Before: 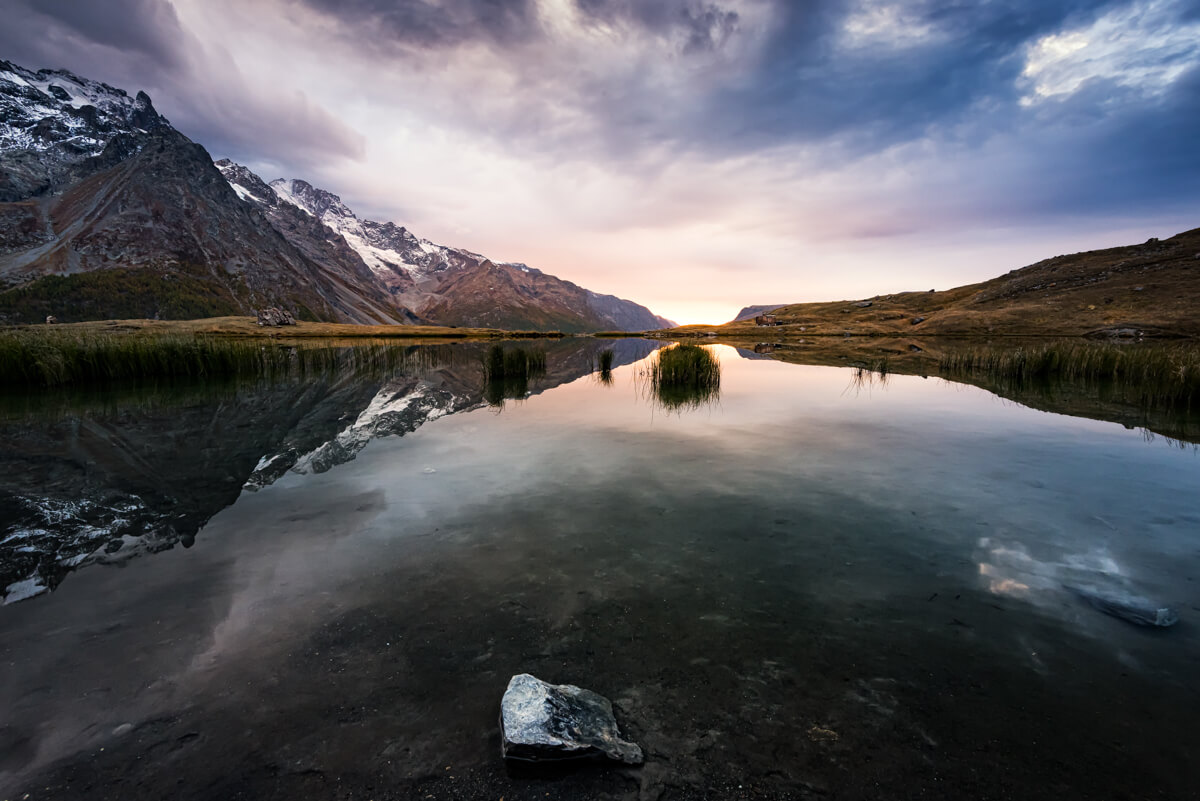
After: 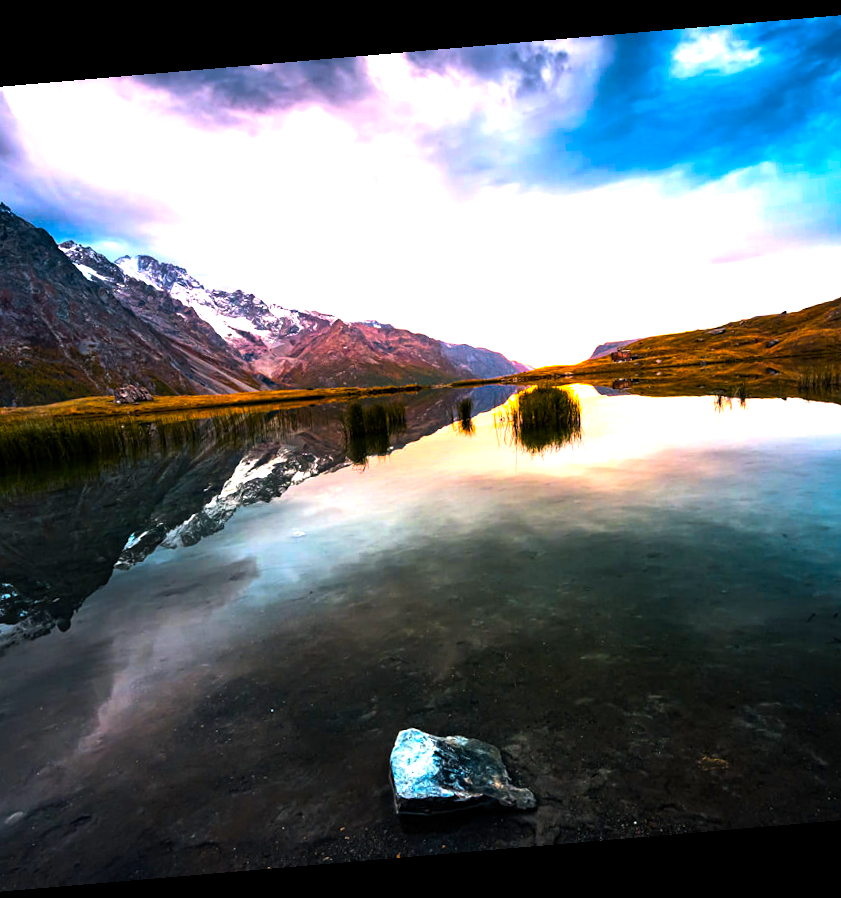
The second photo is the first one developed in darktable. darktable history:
color balance rgb: linear chroma grading › highlights 100%, linear chroma grading › global chroma 23.41%, perceptual saturation grading › global saturation 35.38%, hue shift -10.68°, perceptual brilliance grading › highlights 47.25%, perceptual brilliance grading › mid-tones 22.2%, perceptual brilliance grading › shadows -5.93%
crop and rotate: left 13.409%, right 19.924%
rotate and perspective: rotation -4.86°, automatic cropping off
